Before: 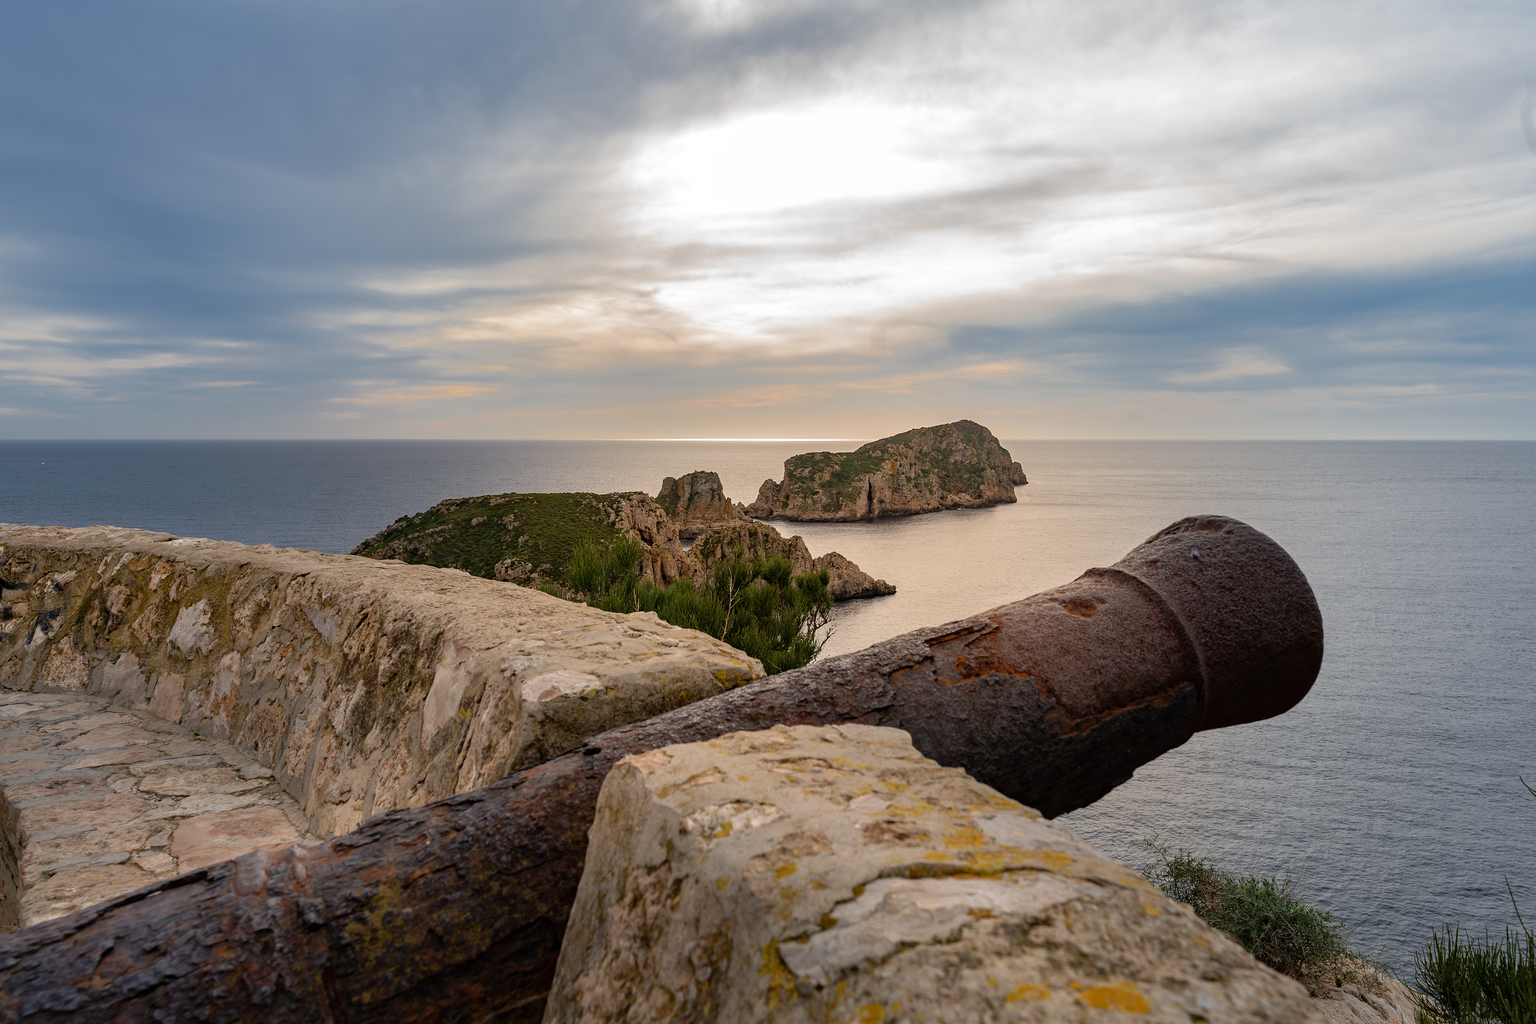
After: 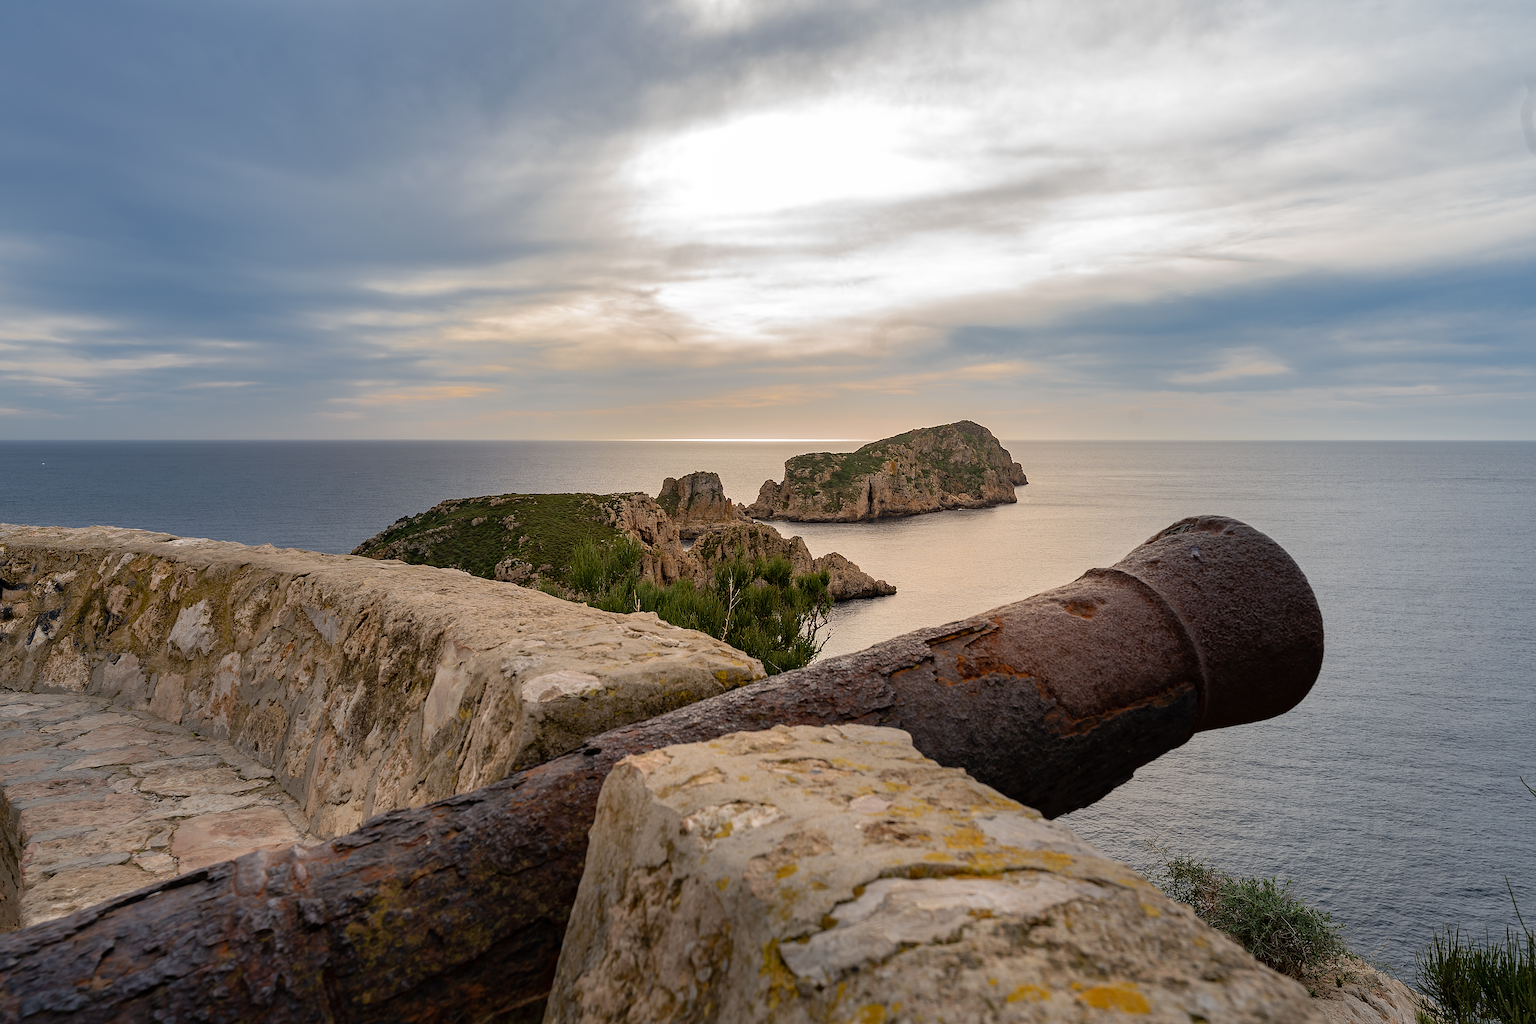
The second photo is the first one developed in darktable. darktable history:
rotate and perspective: crop left 0, crop top 0
sharpen: on, module defaults
